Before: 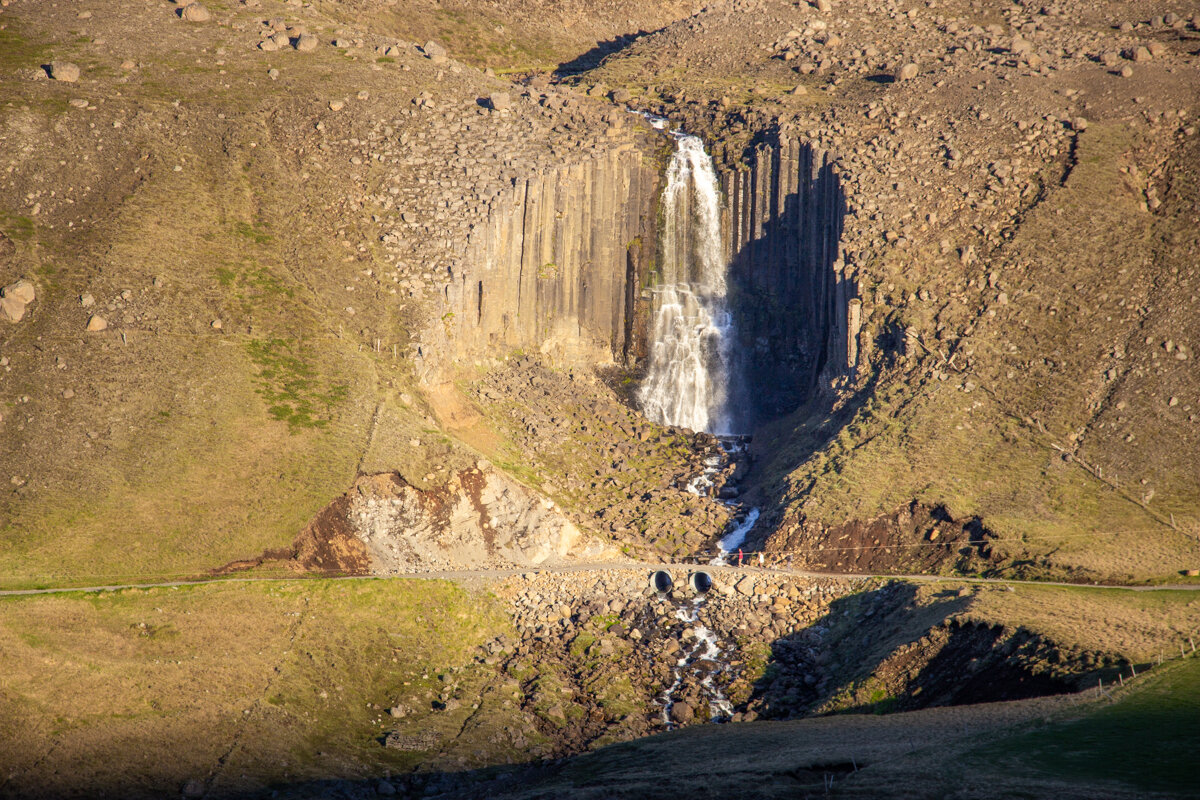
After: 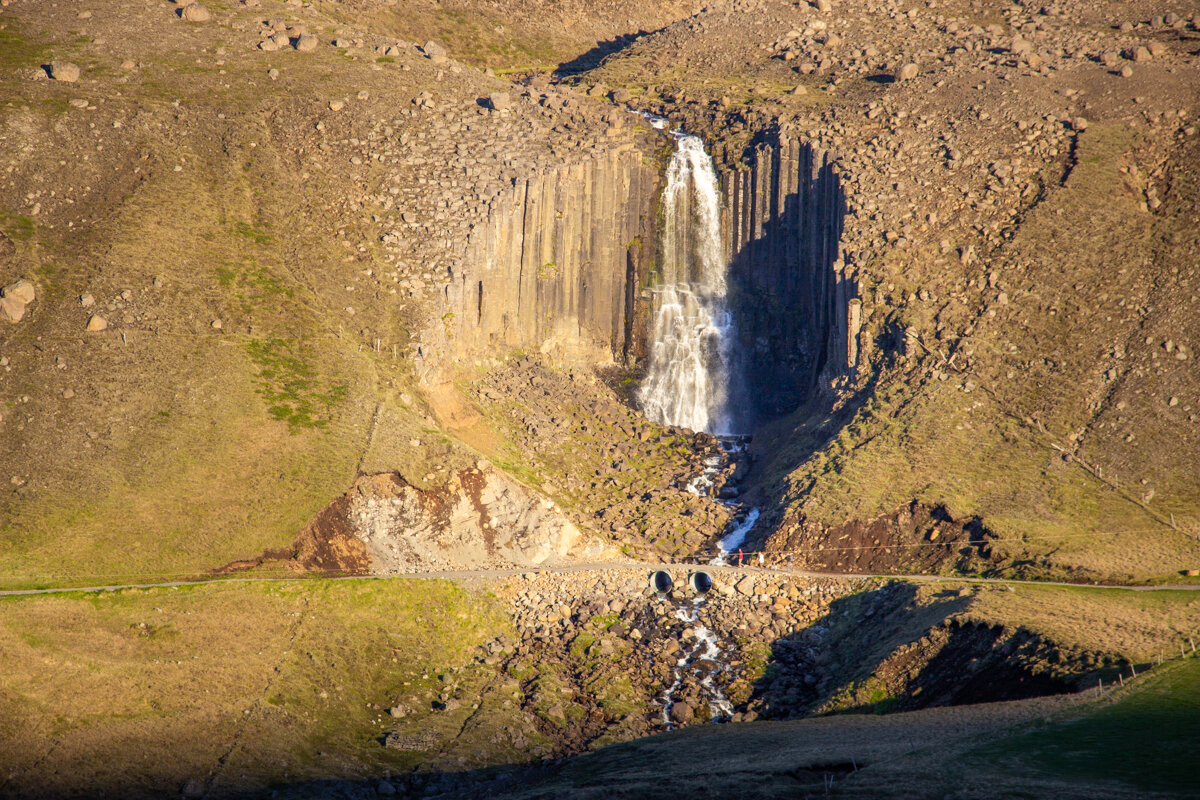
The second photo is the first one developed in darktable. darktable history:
color correction: highlights b* -0.014, saturation 1.1
